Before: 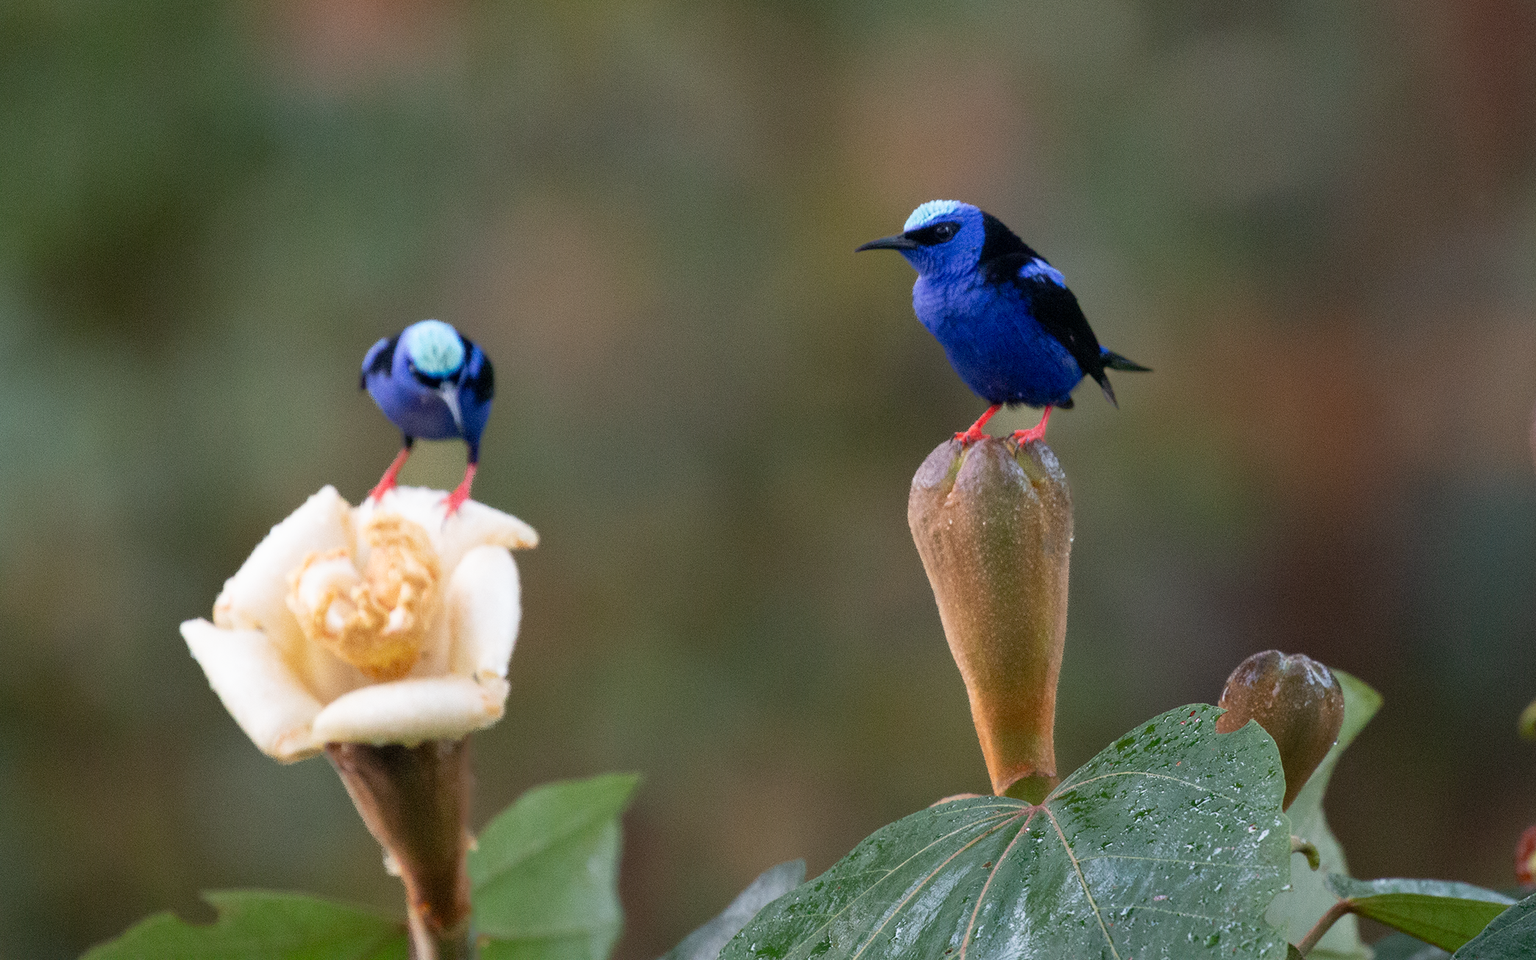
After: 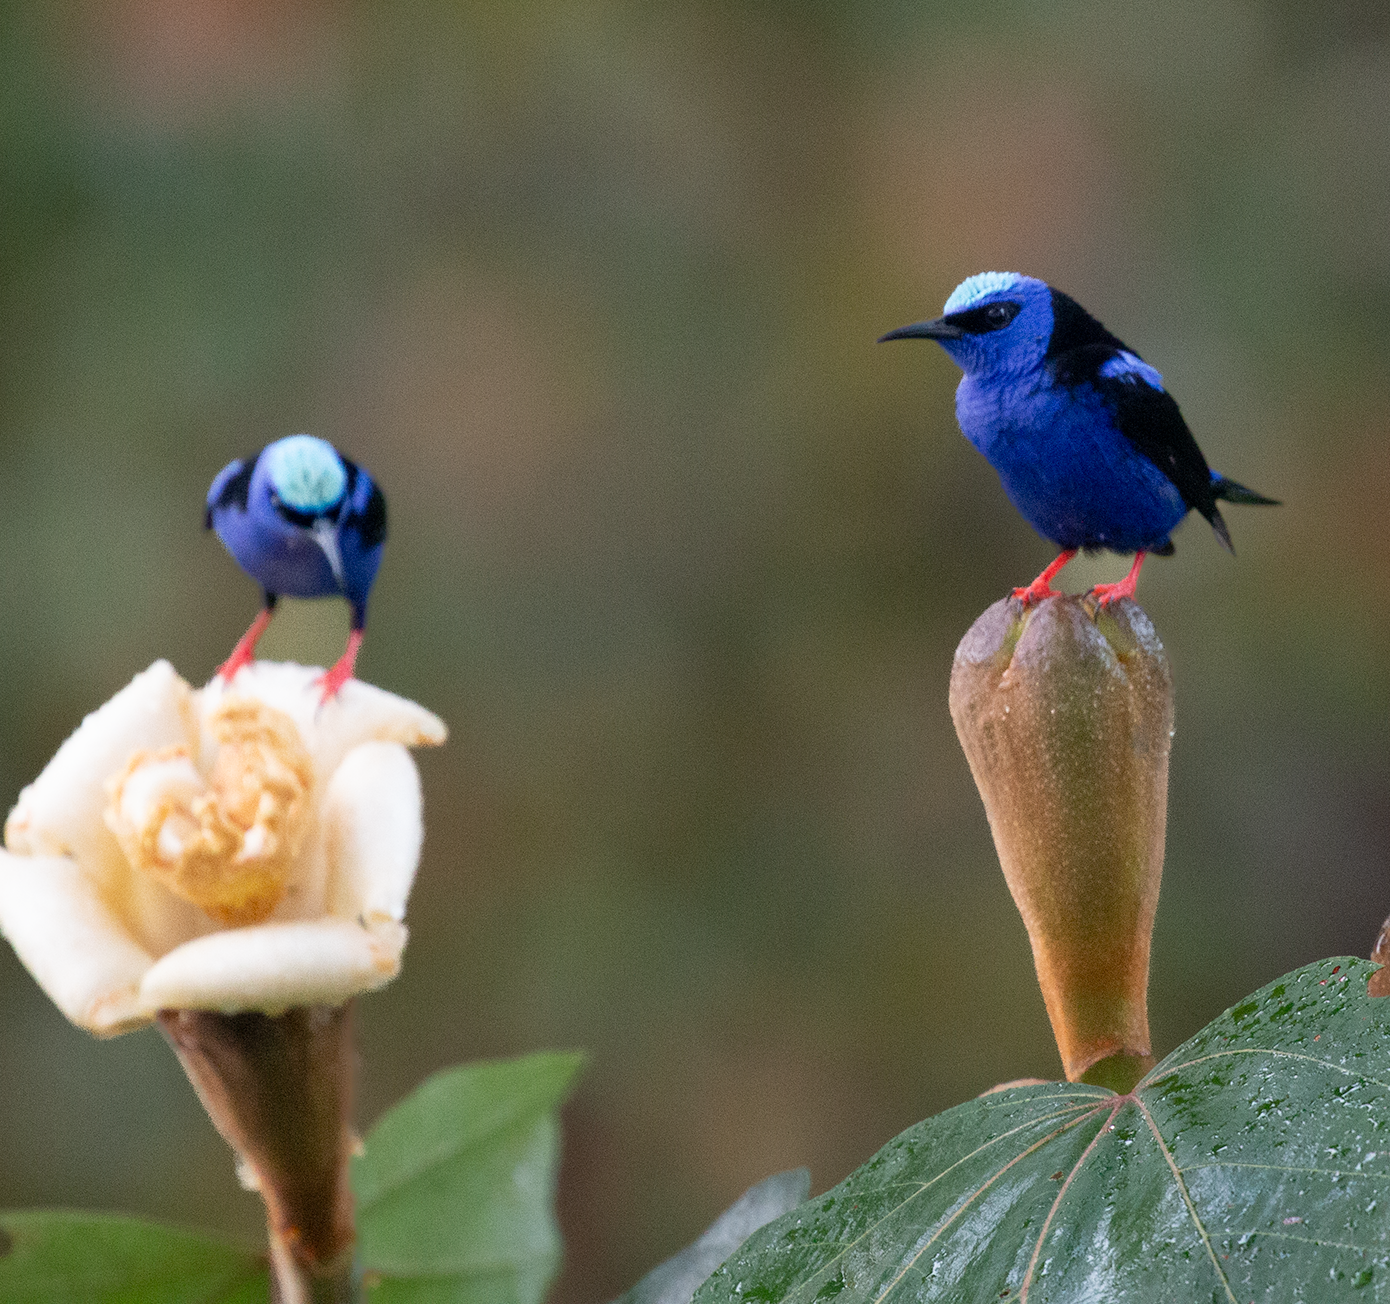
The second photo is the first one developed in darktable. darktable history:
crop and rotate: left 13.714%, right 19.696%
